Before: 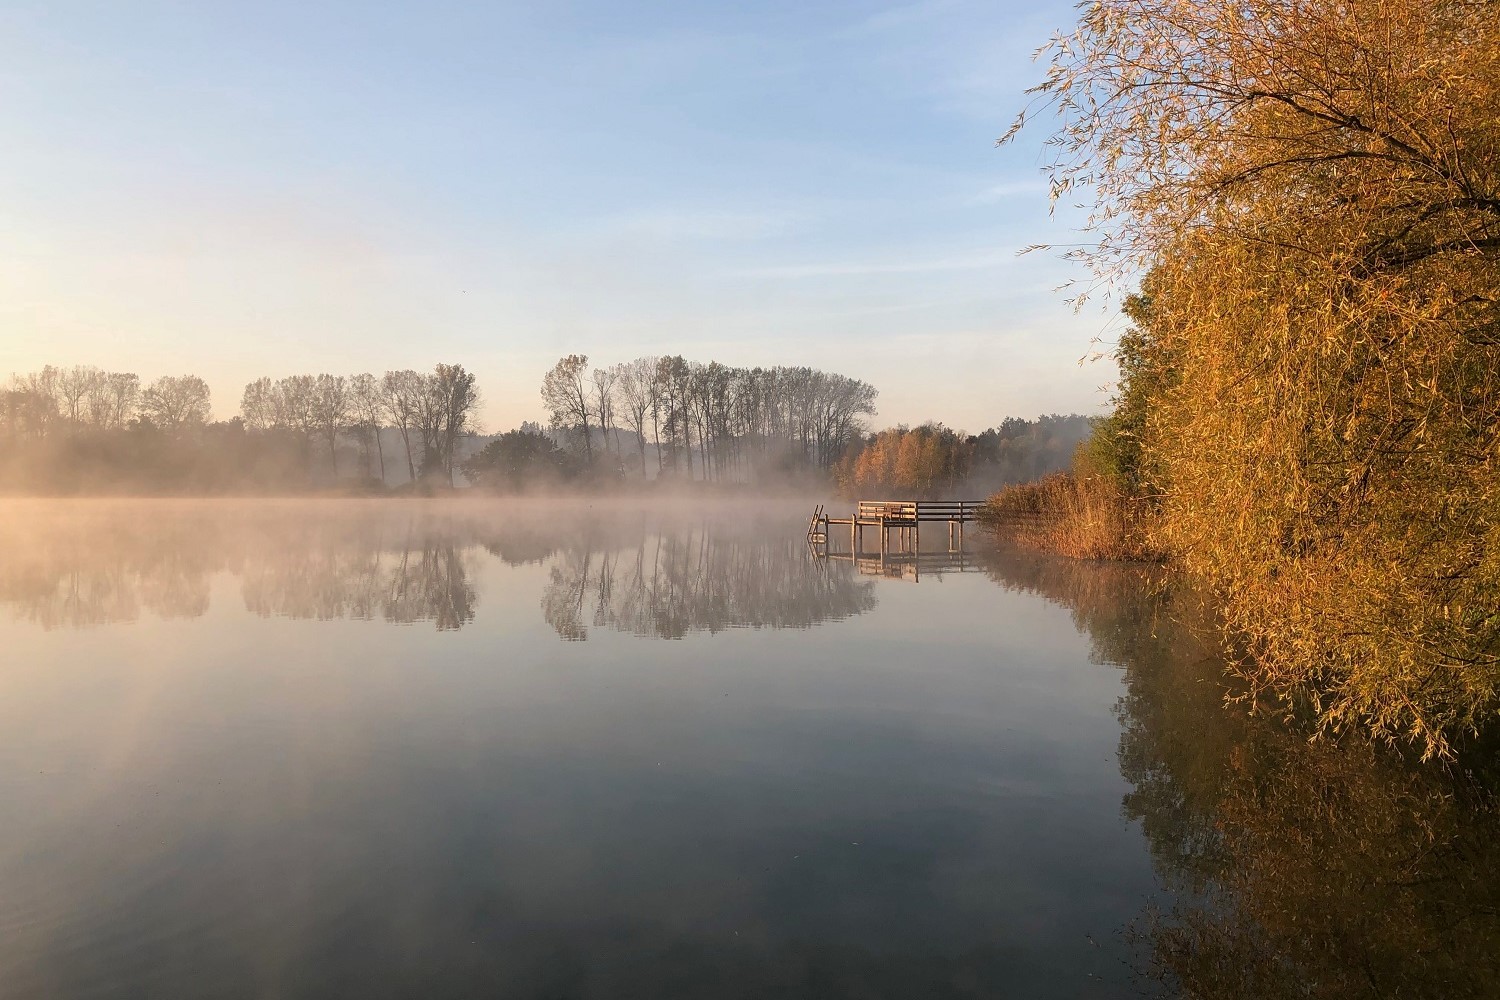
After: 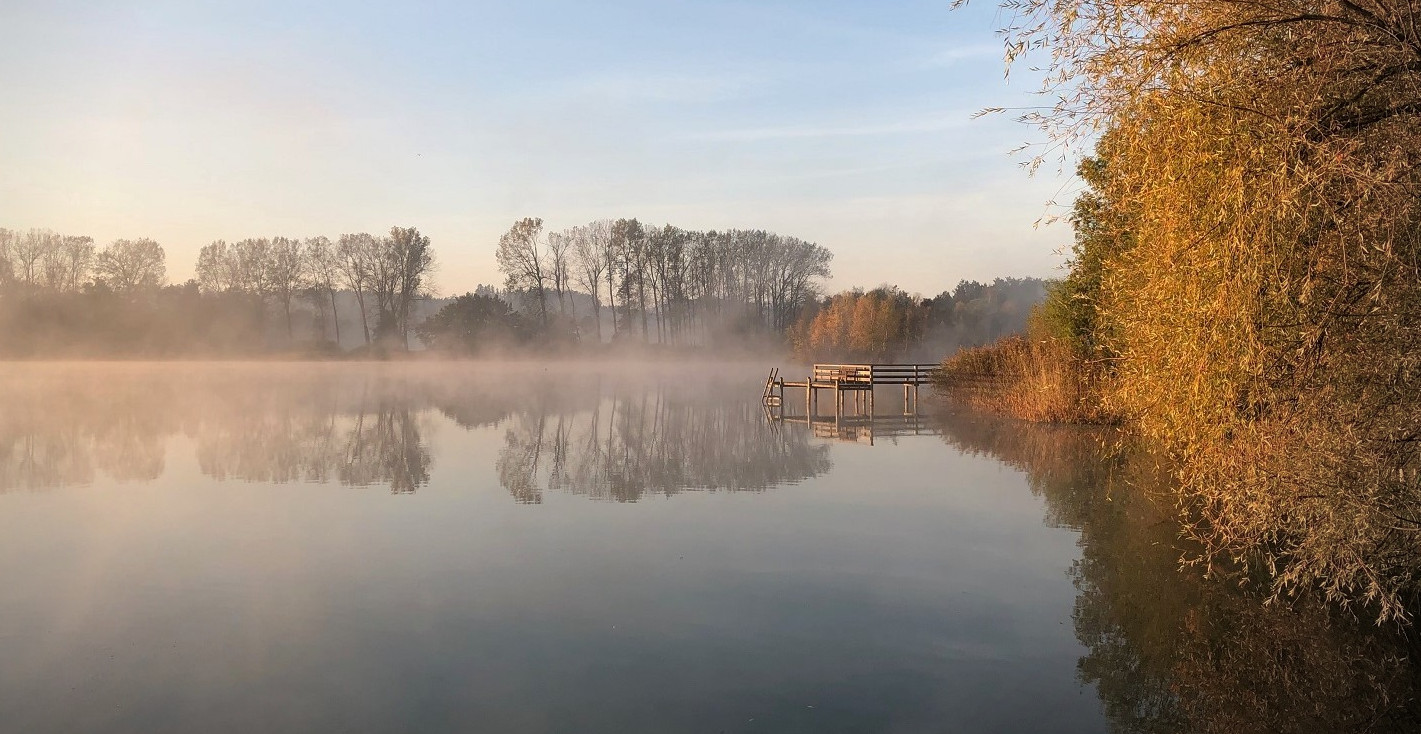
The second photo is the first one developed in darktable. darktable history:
crop and rotate: left 3.005%, top 13.734%, right 2.255%, bottom 12.813%
vignetting: center (-0.069, -0.308), width/height ratio 1.094
